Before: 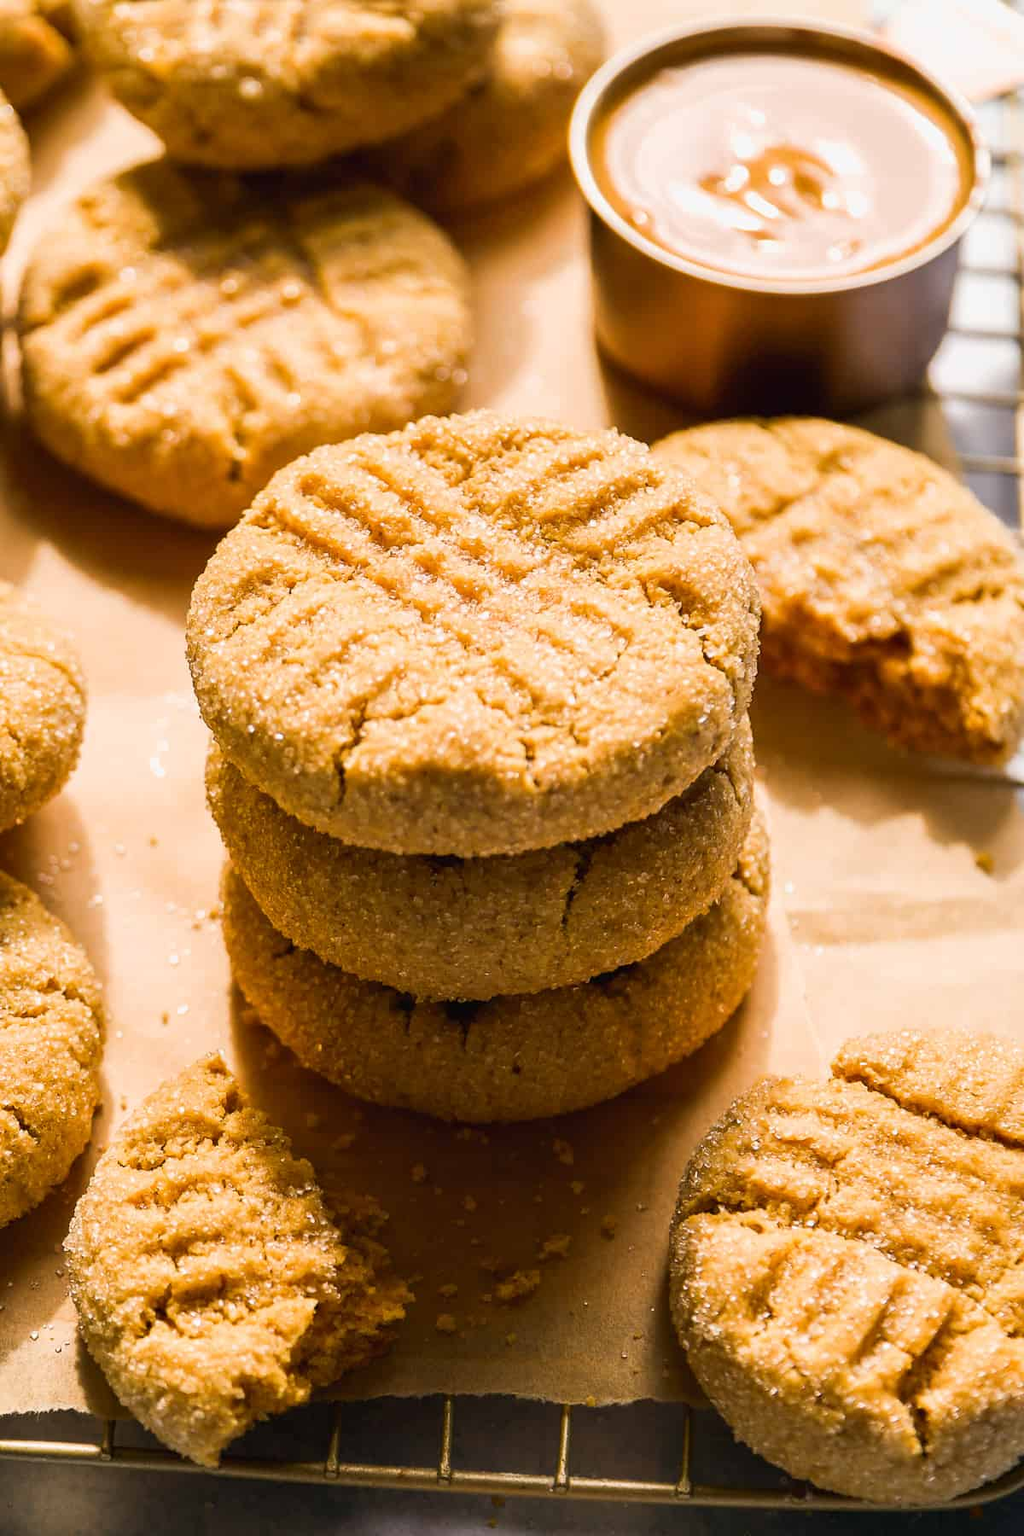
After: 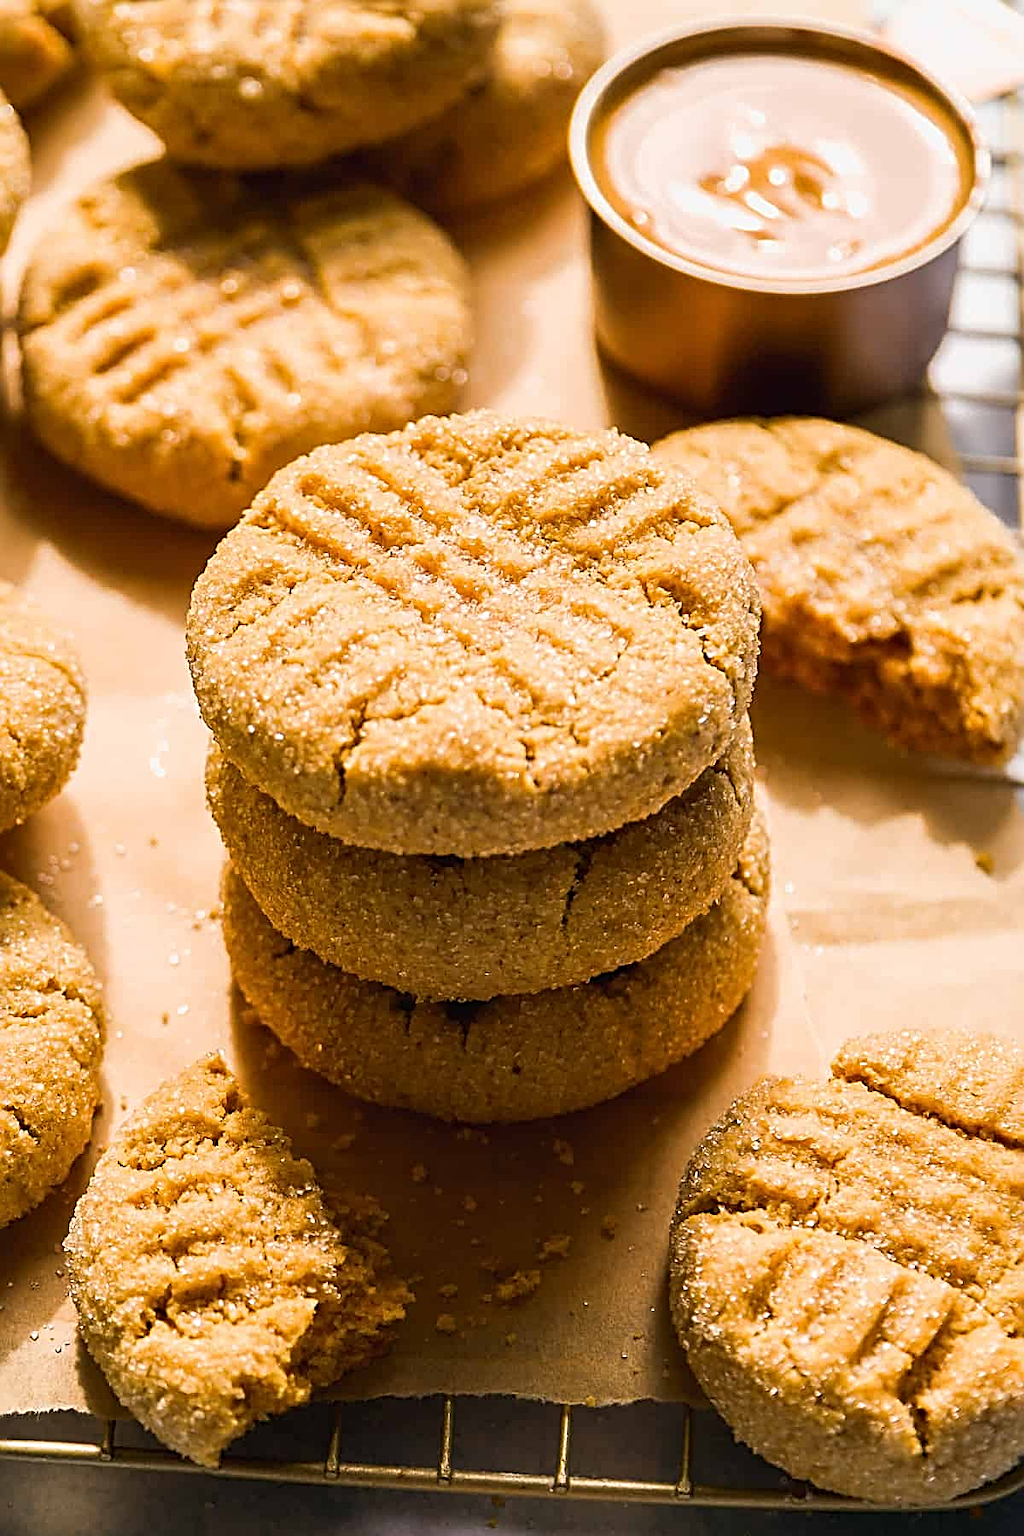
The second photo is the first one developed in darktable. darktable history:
sharpen: radius 3.004, amount 0.758
